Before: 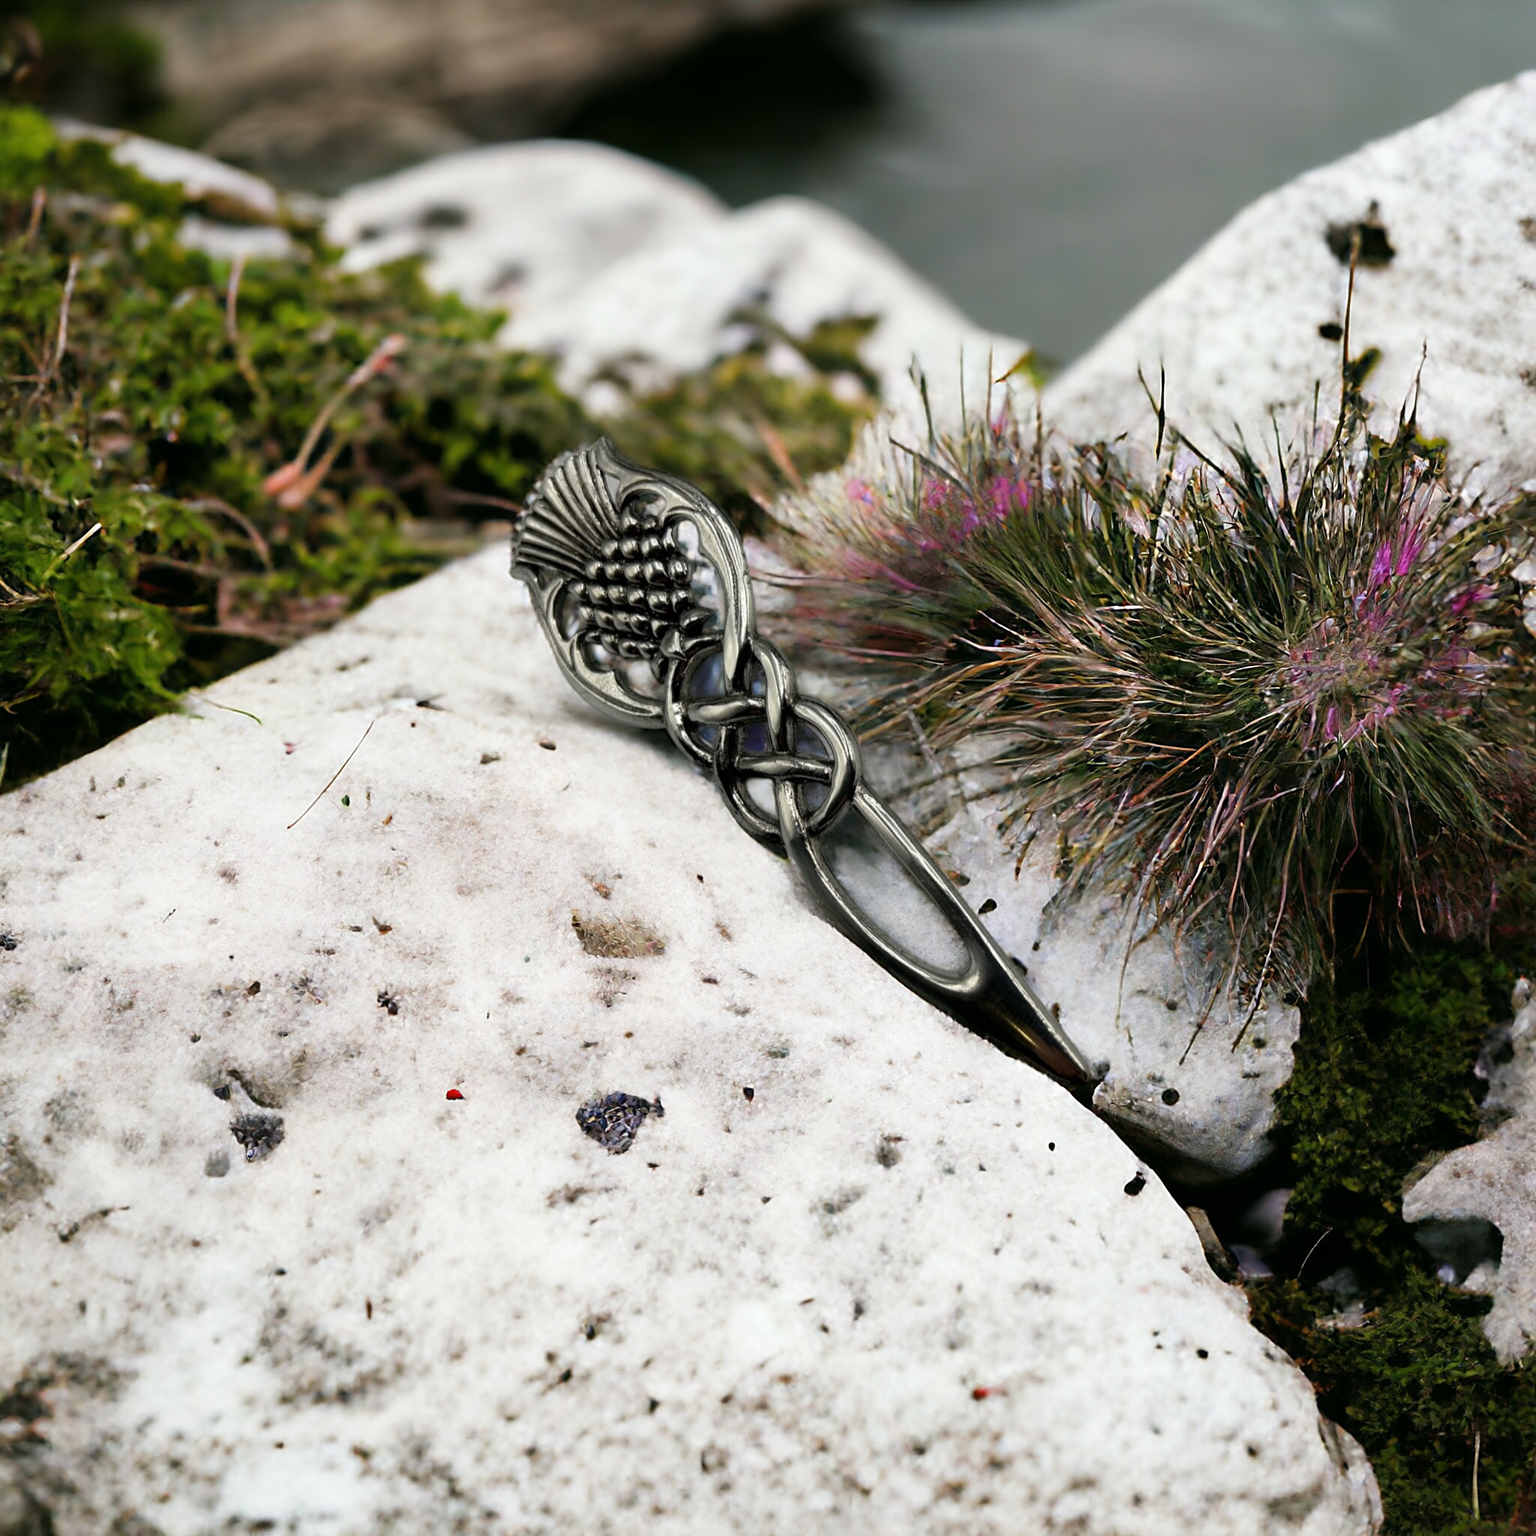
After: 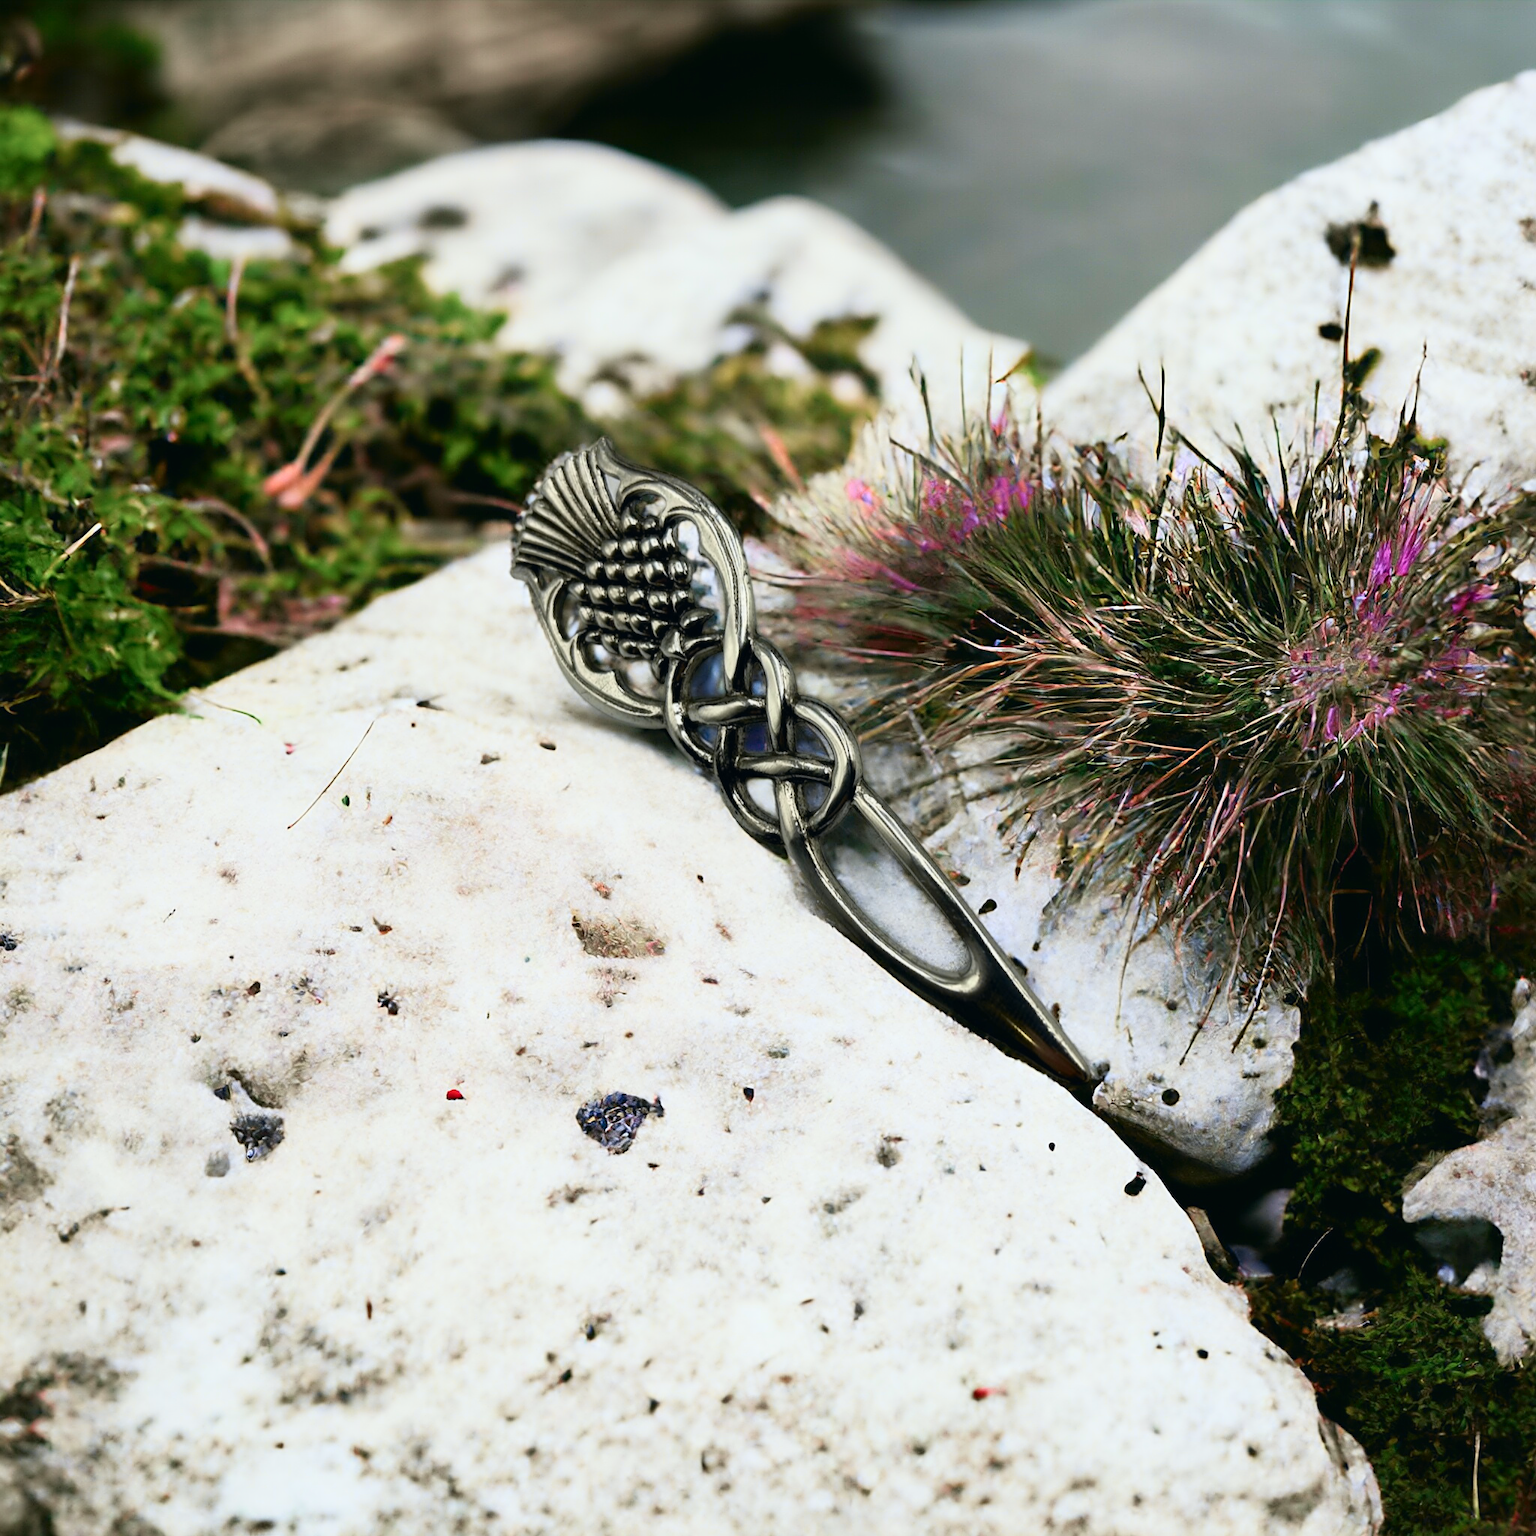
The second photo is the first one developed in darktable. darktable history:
tone curve: curves: ch0 [(0, 0.013) (0.104, 0.103) (0.258, 0.267) (0.448, 0.487) (0.709, 0.794) (0.886, 0.922) (0.994, 0.971)]; ch1 [(0, 0) (0.335, 0.298) (0.446, 0.413) (0.488, 0.484) (0.515, 0.508) (0.566, 0.593) (0.635, 0.661) (1, 1)]; ch2 [(0, 0) (0.314, 0.301) (0.437, 0.403) (0.502, 0.494) (0.528, 0.54) (0.557, 0.559) (0.612, 0.62) (0.715, 0.691) (1, 1)], color space Lab, independent channels, preserve colors none
